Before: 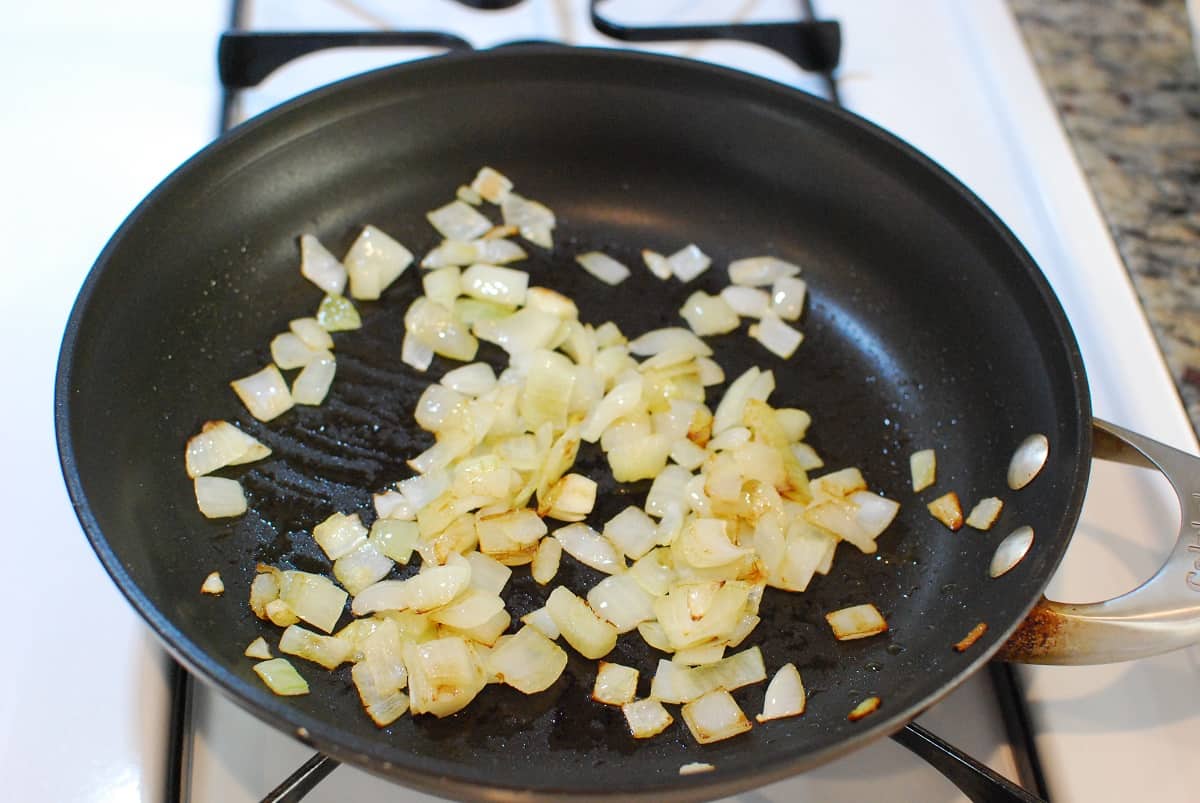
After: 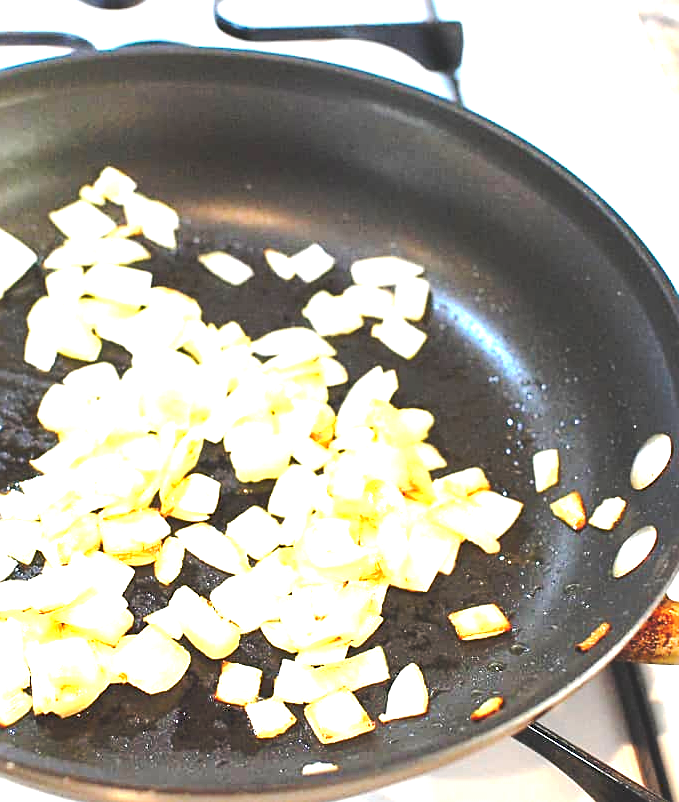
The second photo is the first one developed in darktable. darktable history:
sharpen: on, module defaults
tone curve: curves: ch0 [(0, 0) (0.003, 0.156) (0.011, 0.156) (0.025, 0.157) (0.044, 0.164) (0.069, 0.172) (0.1, 0.181) (0.136, 0.191) (0.177, 0.214) (0.224, 0.245) (0.277, 0.285) (0.335, 0.333) (0.399, 0.387) (0.468, 0.471) (0.543, 0.556) (0.623, 0.648) (0.709, 0.734) (0.801, 0.809) (0.898, 0.891) (1, 1)], preserve colors none
exposure: black level correction 0, exposure 2 EV, compensate highlight preservation false
crop: left 31.458%, top 0%, right 11.876%
